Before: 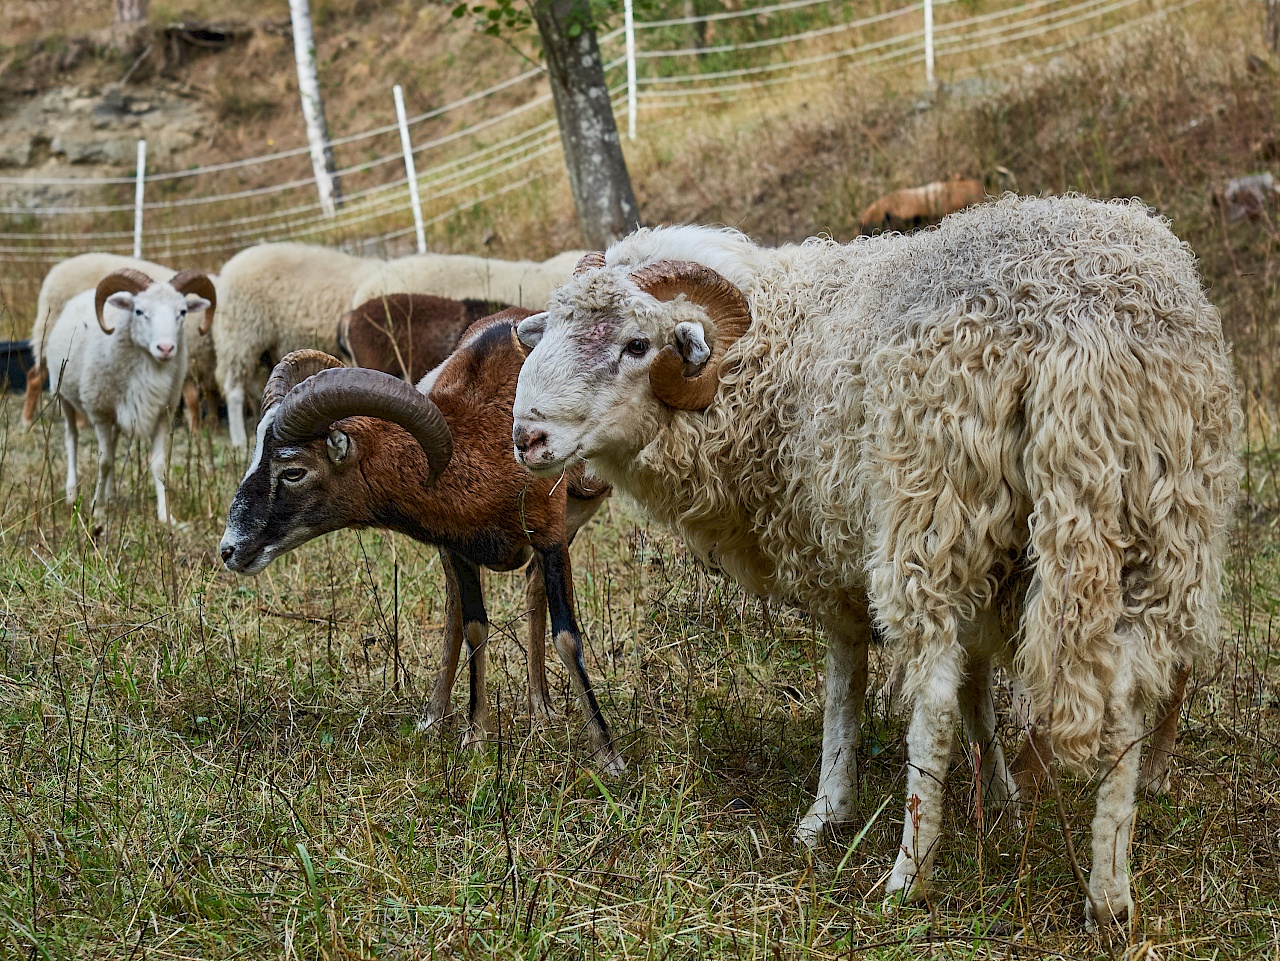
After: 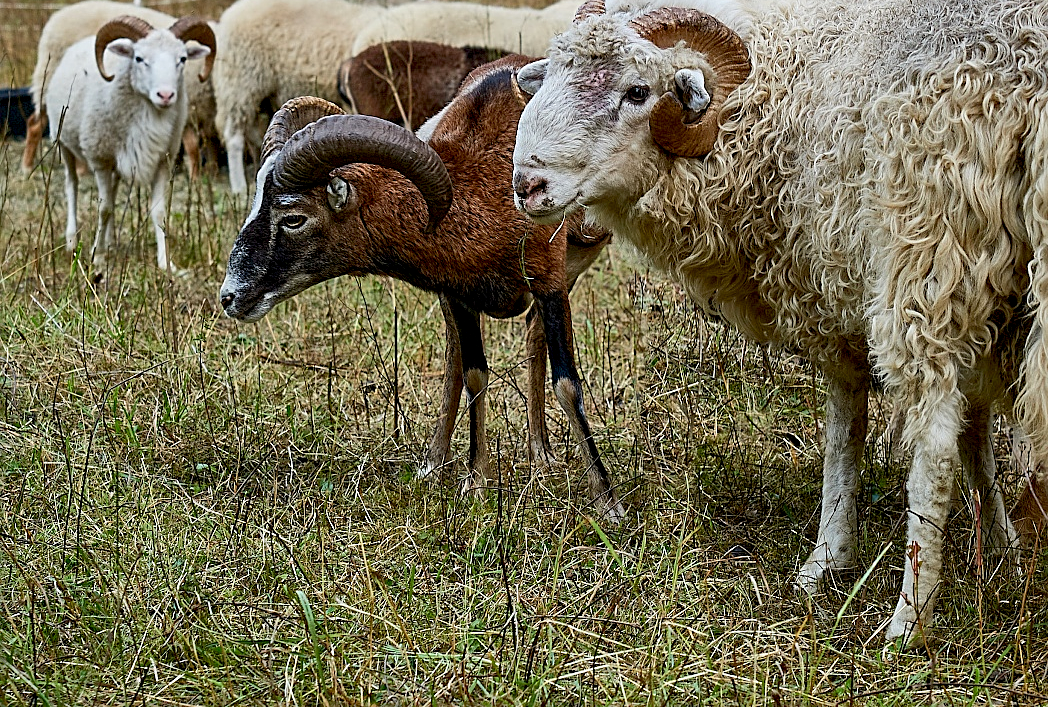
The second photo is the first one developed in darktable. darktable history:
sharpen: on, module defaults
exposure: black level correction 0.008, exposure 0.104 EV, compensate highlight preservation false
crop: top 26.413%, right 18.058%
